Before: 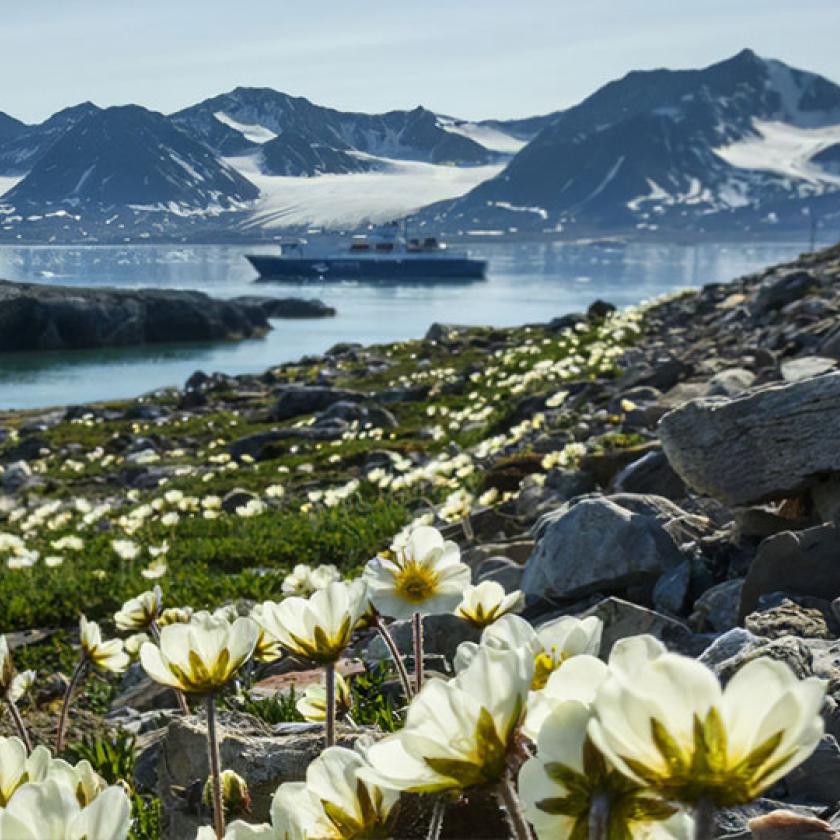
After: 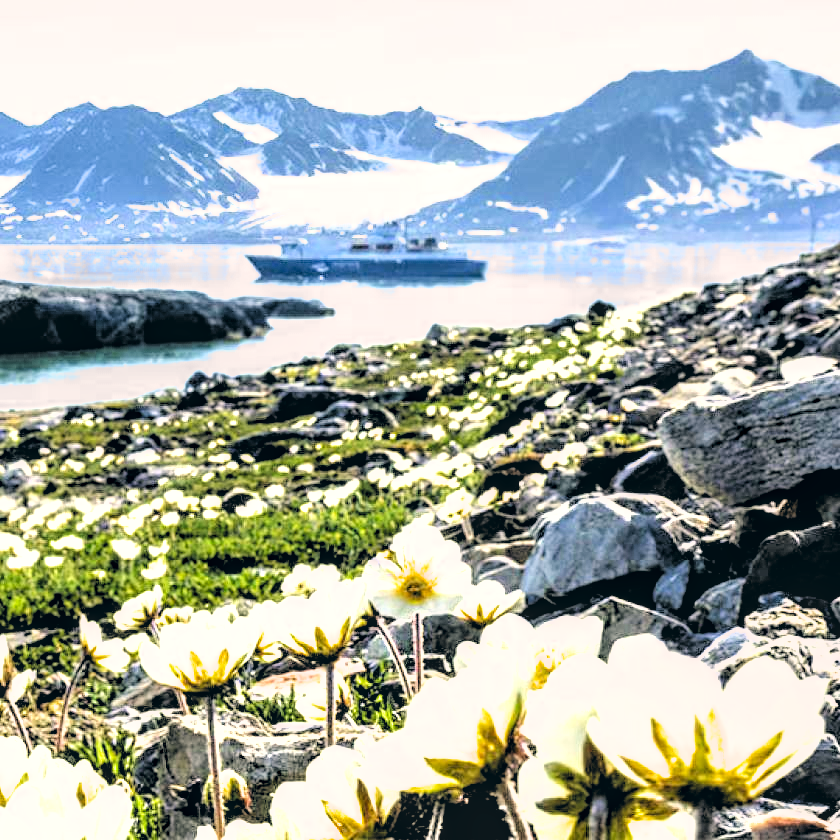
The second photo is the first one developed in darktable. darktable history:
local contrast: on, module defaults
exposure: black level correction 0, exposure 1.45 EV, compensate exposure bias true, compensate highlight preservation false
filmic rgb: middle gray luminance 13.55%, black relative exposure -1.97 EV, white relative exposure 3.1 EV, threshold 6 EV, target black luminance 0%, hardness 1.79, latitude 59.23%, contrast 1.728, highlights saturation mix 5%, shadows ↔ highlights balance -37.52%, add noise in highlights 0, color science v3 (2019), use custom middle-gray values true, iterations of high-quality reconstruction 0, contrast in highlights soft, enable highlight reconstruction true
color correction: highlights a* 5.38, highlights b* 5.3, shadows a* -4.26, shadows b* -5.11
